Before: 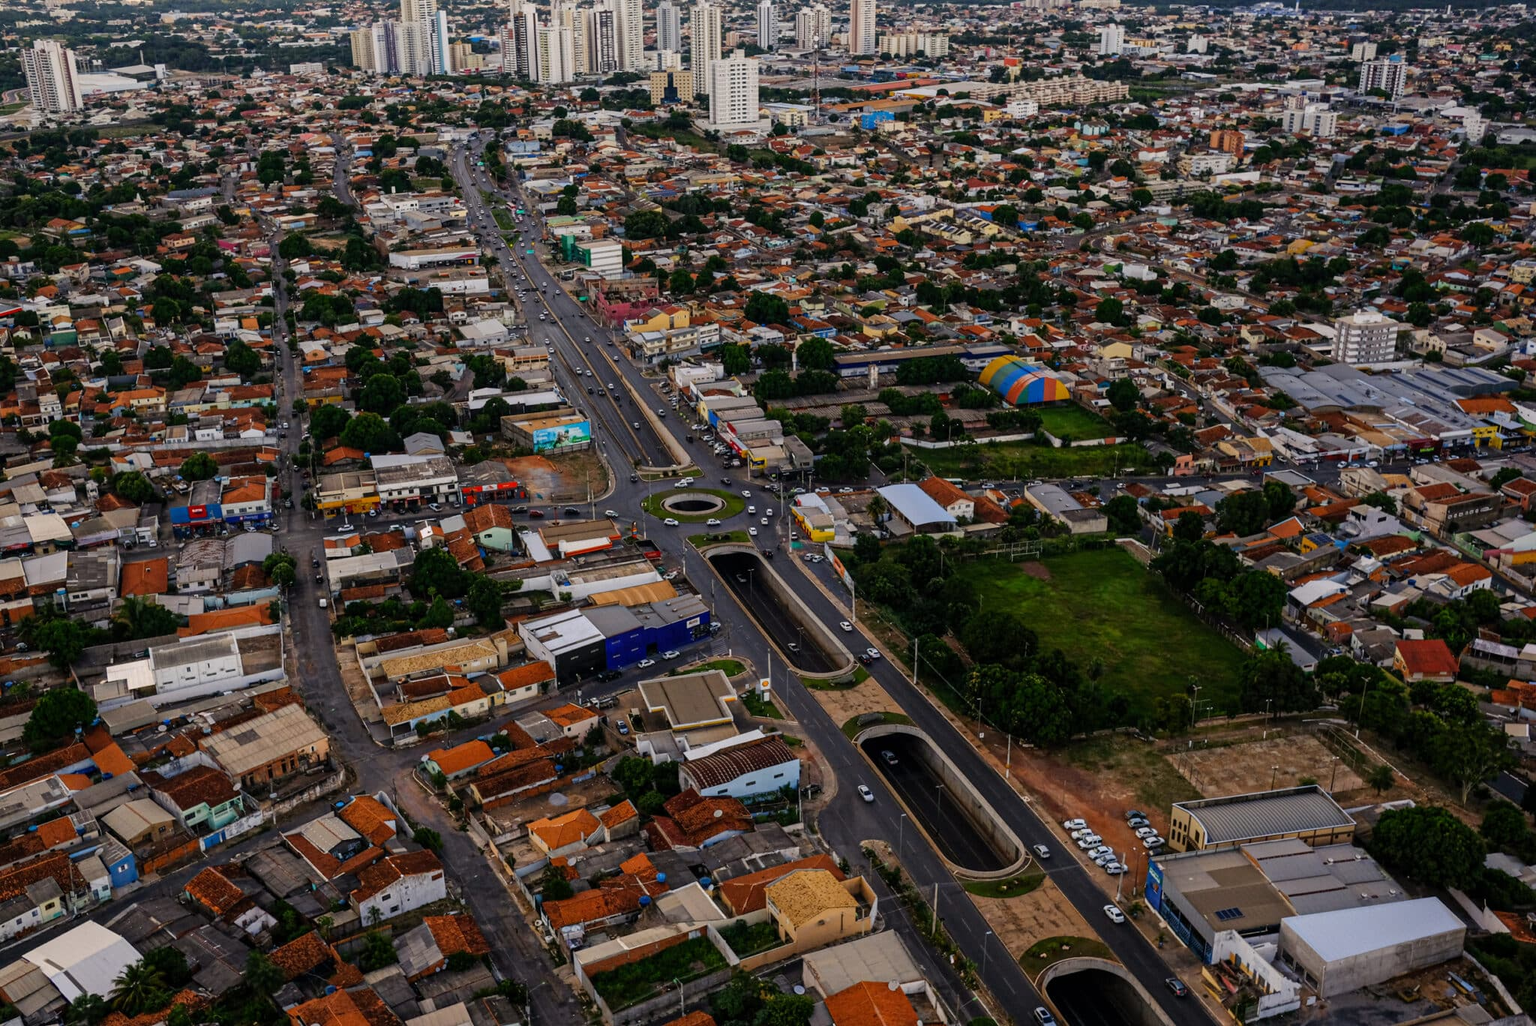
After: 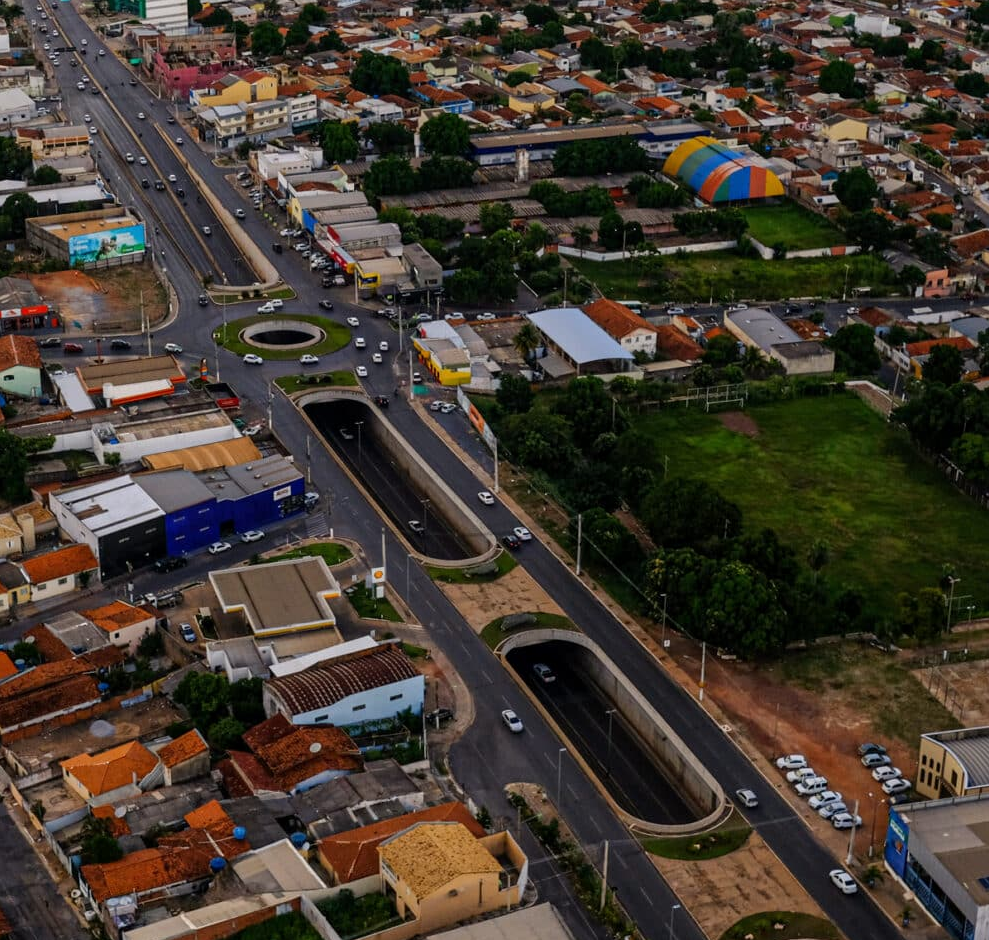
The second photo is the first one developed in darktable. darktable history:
crop: left 31.379%, top 24.658%, right 20.326%, bottom 6.628%
local contrast: mode bilateral grid, contrast 10, coarseness 25, detail 110%, midtone range 0.2
